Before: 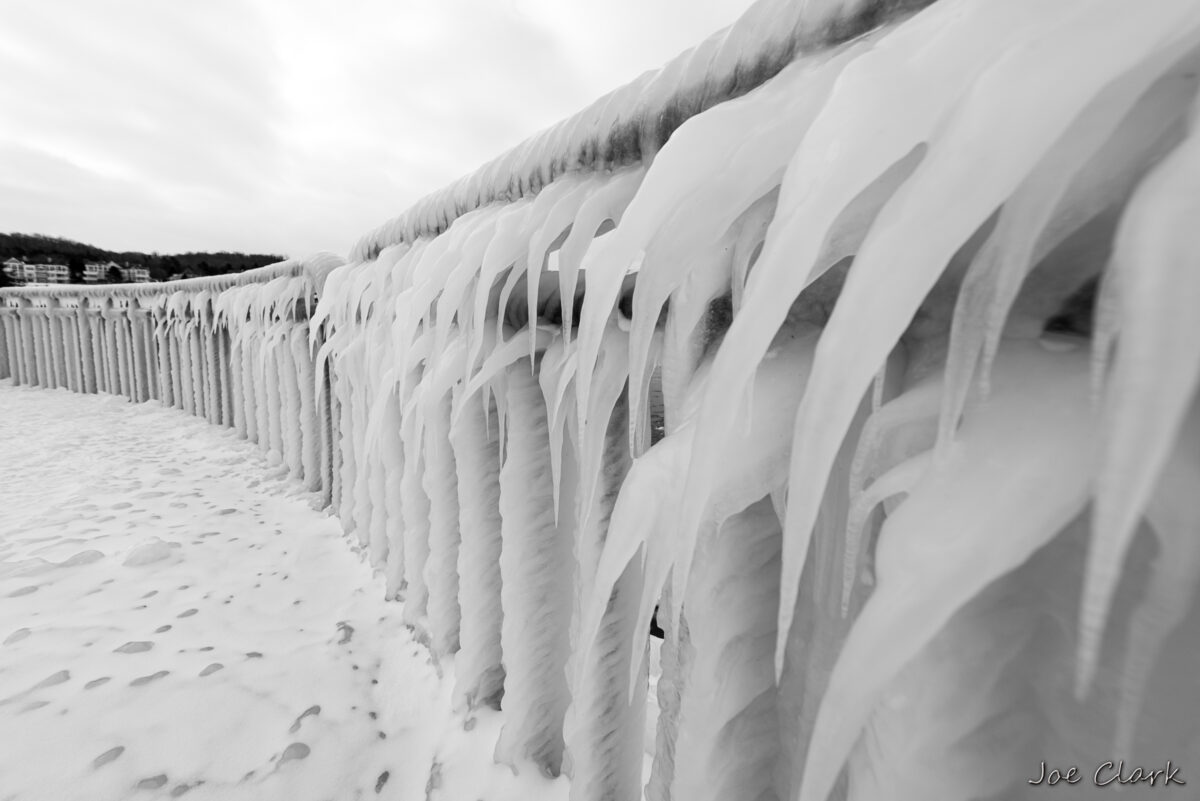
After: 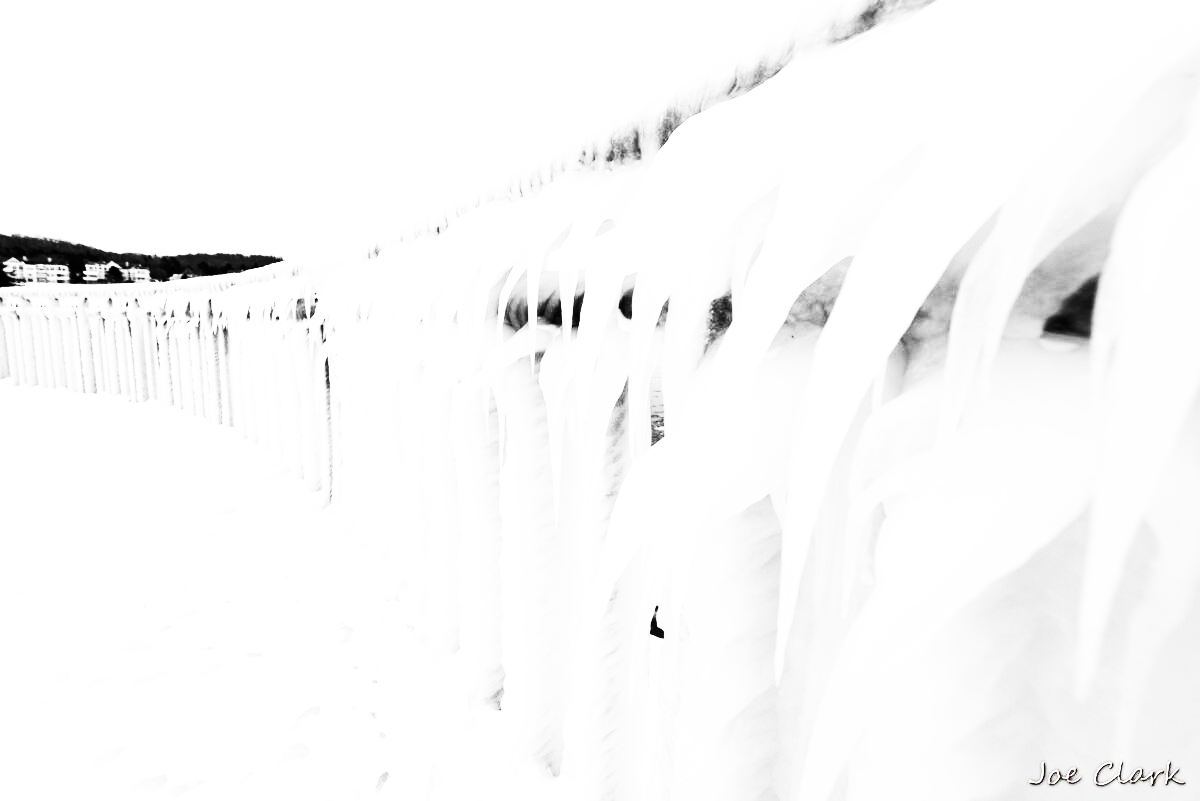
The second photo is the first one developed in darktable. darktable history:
grain: coarseness 0.09 ISO, strength 10%
exposure: black level correction 0, exposure 0.5 EV, compensate exposure bias true, compensate highlight preservation false
base curve: curves: ch0 [(0, 0) (0.007, 0.004) (0.027, 0.03) (0.046, 0.07) (0.207, 0.54) (0.442, 0.872) (0.673, 0.972) (1, 1)], preserve colors none
contrast brightness saturation: contrast 0.4, brightness 0.1, saturation 0.21
